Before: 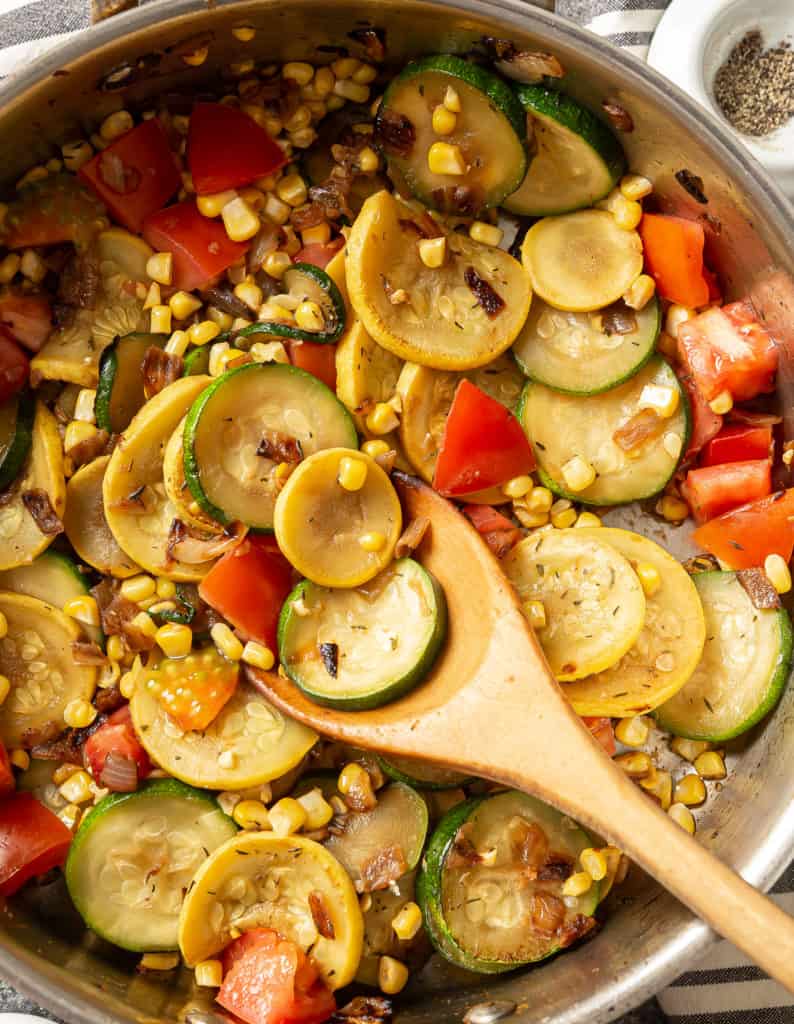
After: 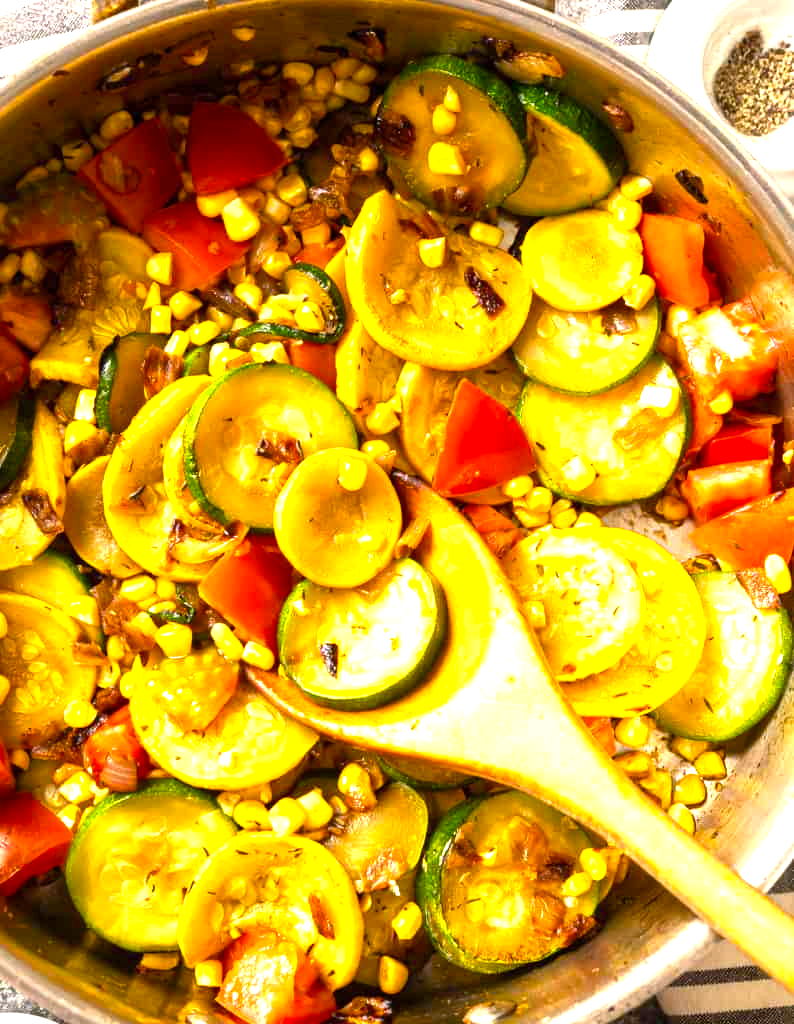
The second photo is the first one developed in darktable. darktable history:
exposure: exposure 0.165 EV, compensate highlight preservation false
color balance rgb: power › hue 210.21°, highlights gain › chroma 1.343%, highlights gain › hue 55.86°, linear chroma grading › global chroma 9.875%, perceptual saturation grading › global saturation 19.494%, perceptual brilliance grading › global brilliance 30.806%
